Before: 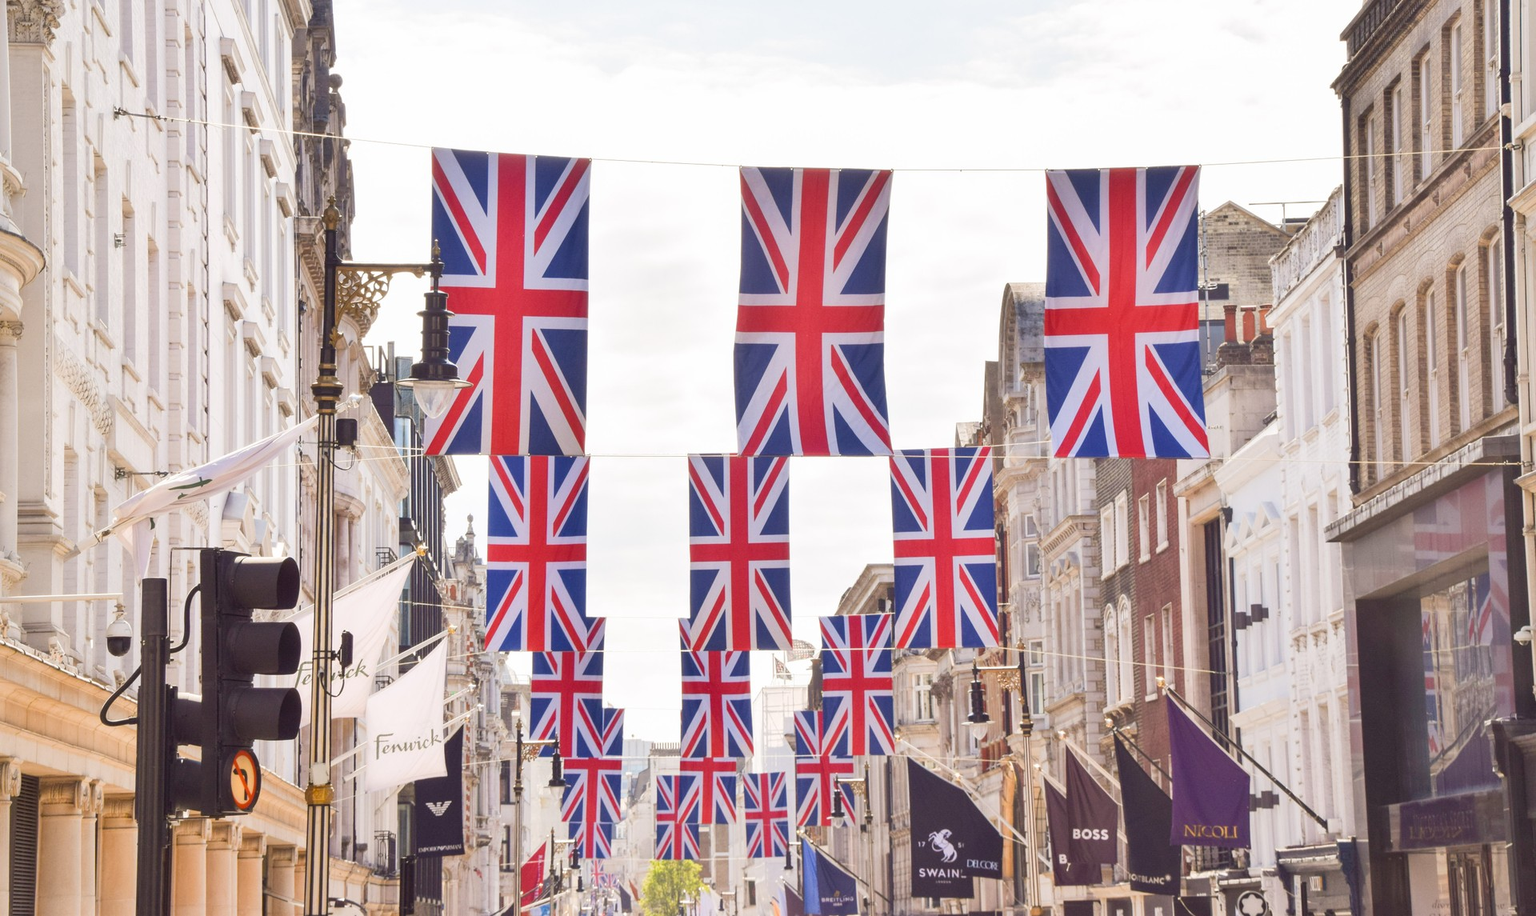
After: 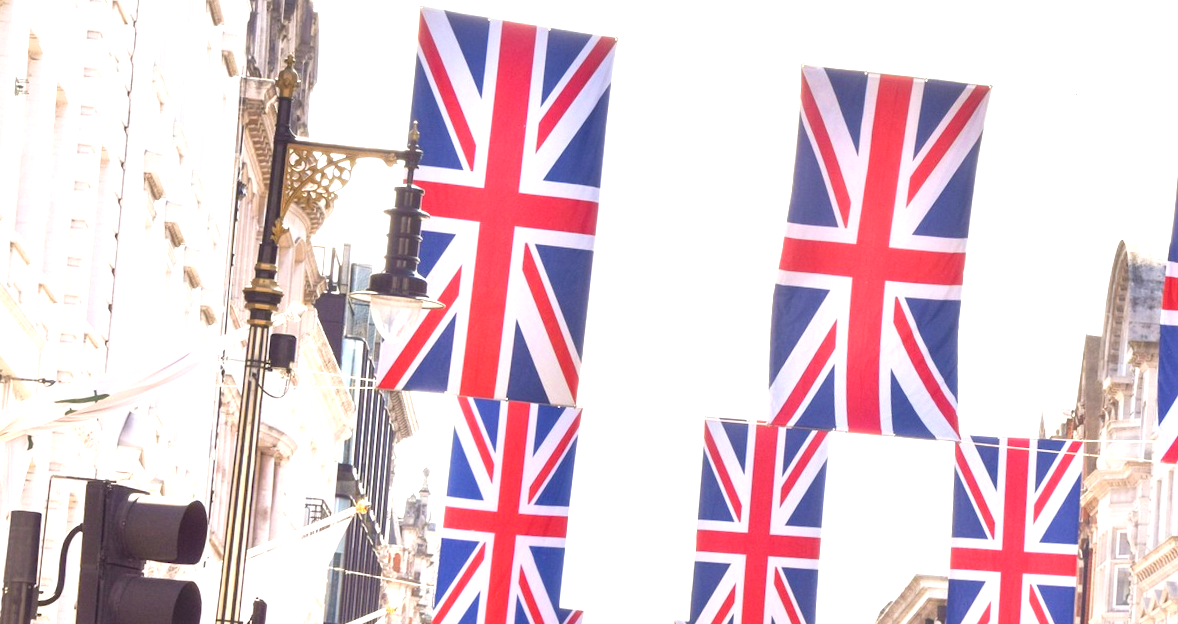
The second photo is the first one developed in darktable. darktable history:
crop and rotate: angle -5.17°, left 1.985%, top 6.874%, right 27.634%, bottom 30.531%
exposure: black level correction 0, exposure 0.95 EV, compensate highlight preservation false
